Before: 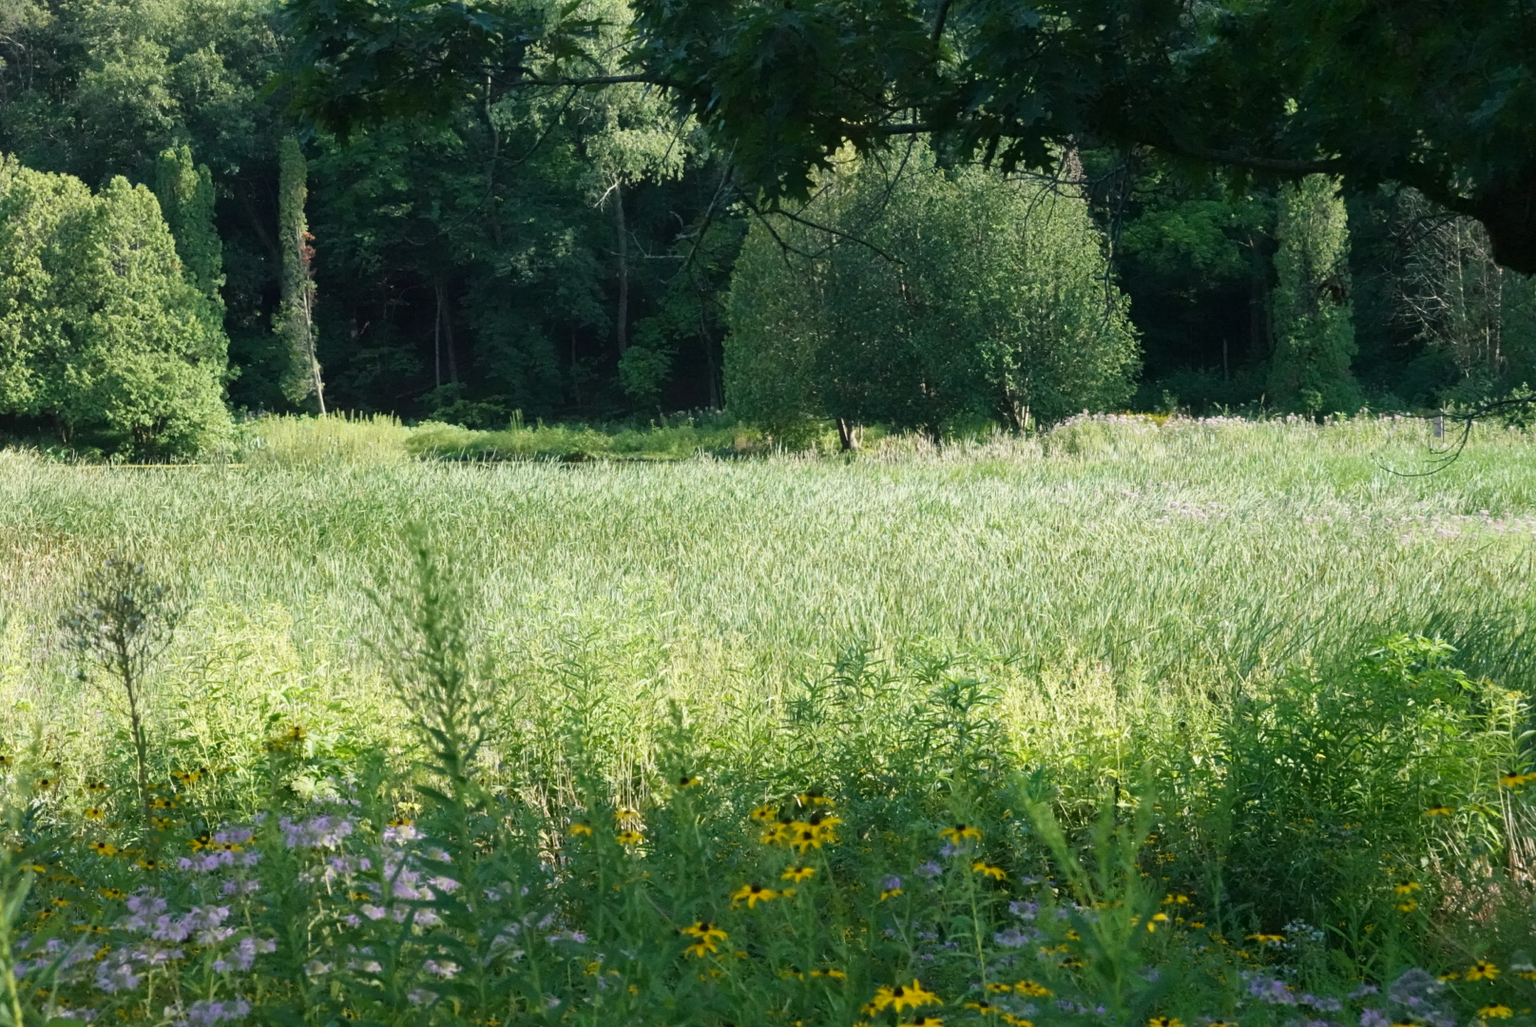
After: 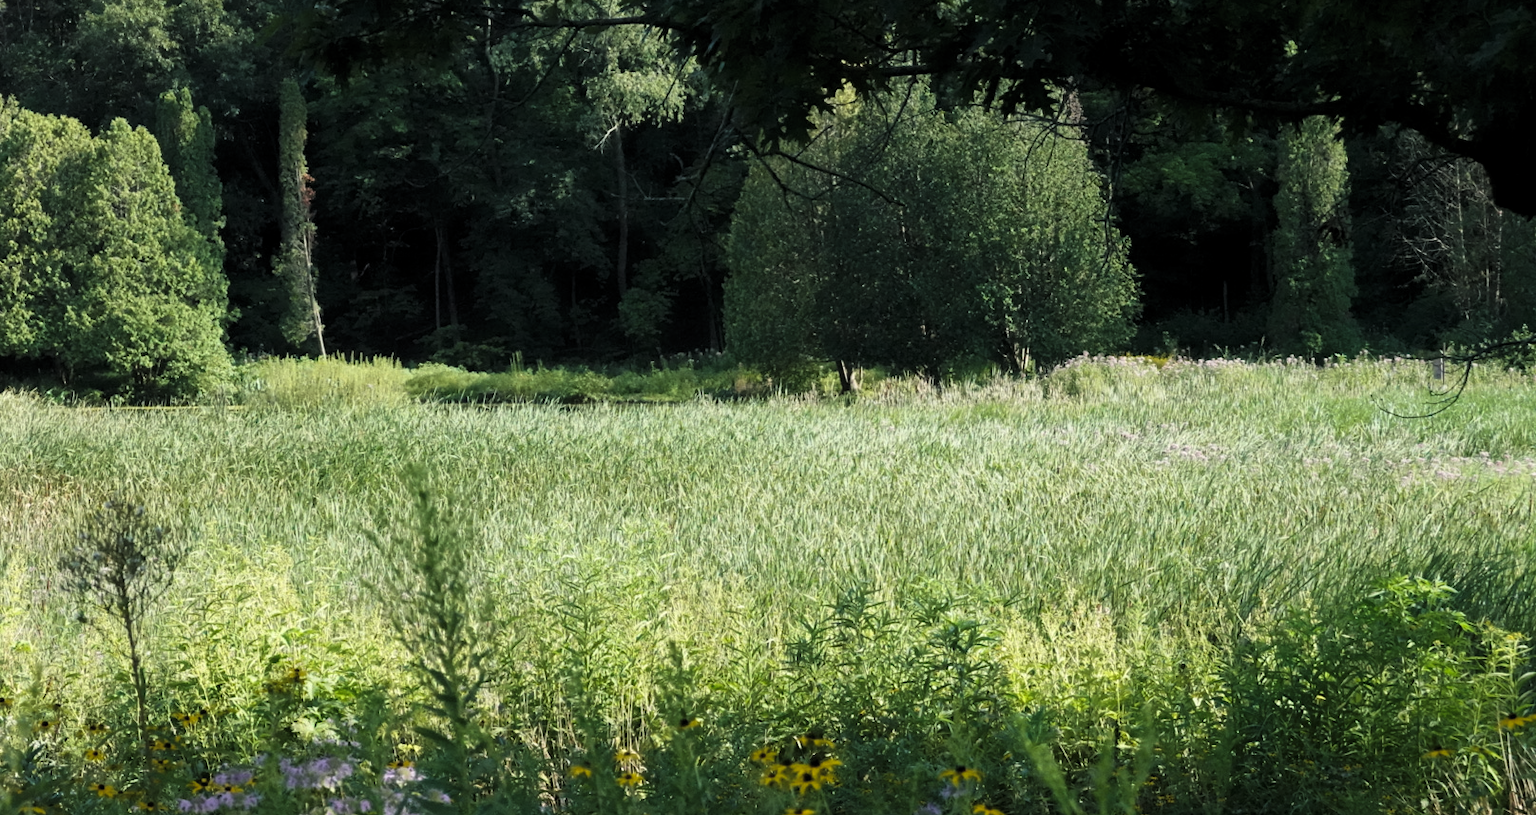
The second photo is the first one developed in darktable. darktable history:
levels: white 99.97%, levels [0.101, 0.578, 0.953]
contrast brightness saturation: contrast -0.09, brightness 0.048, saturation 0.083
crop and rotate: top 5.668%, bottom 14.799%
